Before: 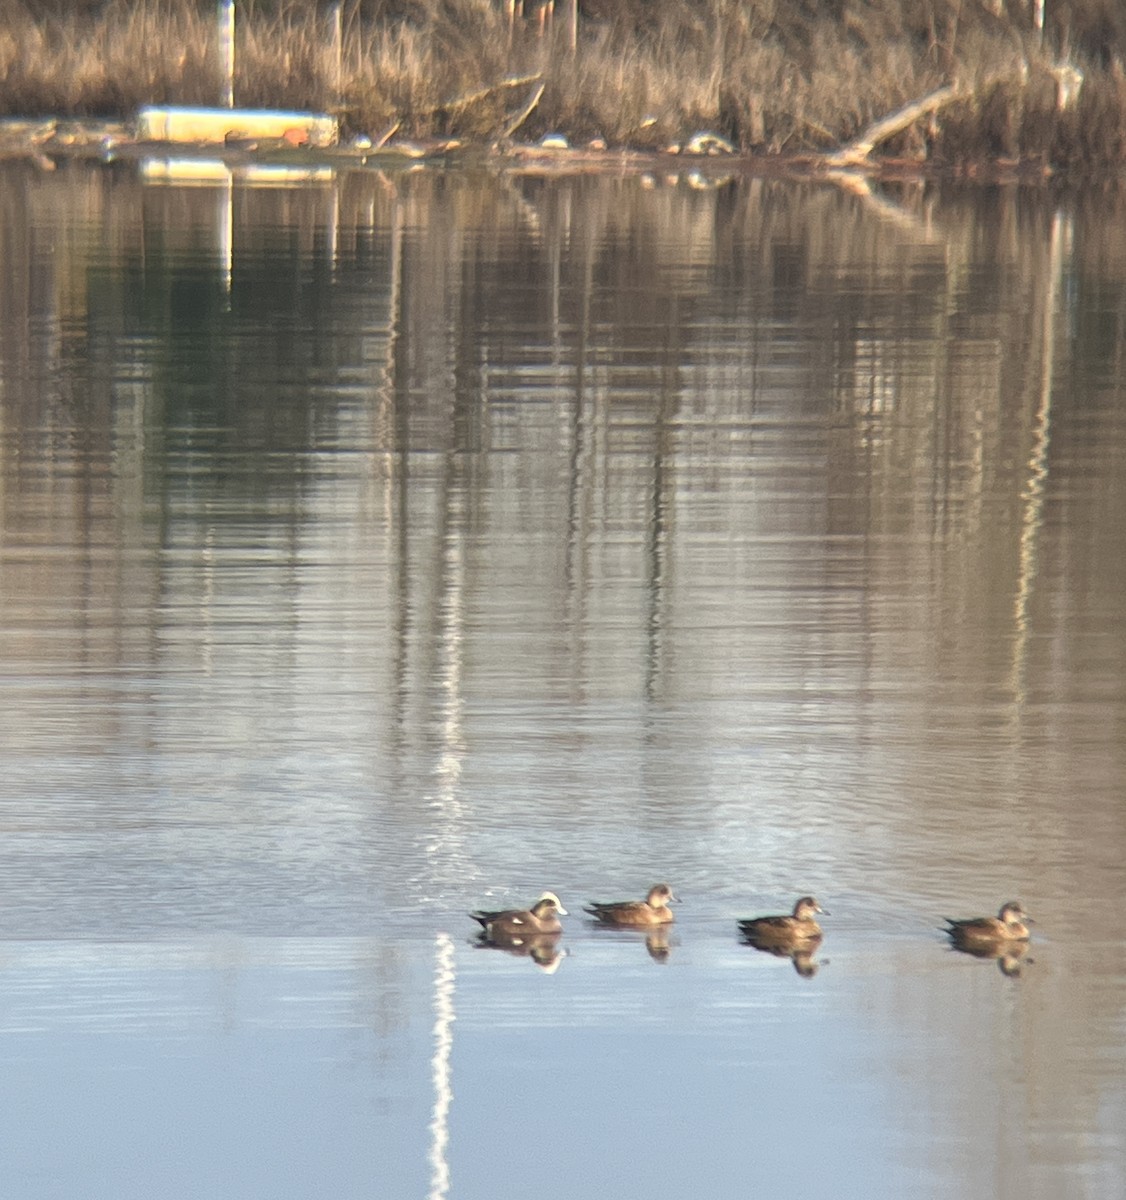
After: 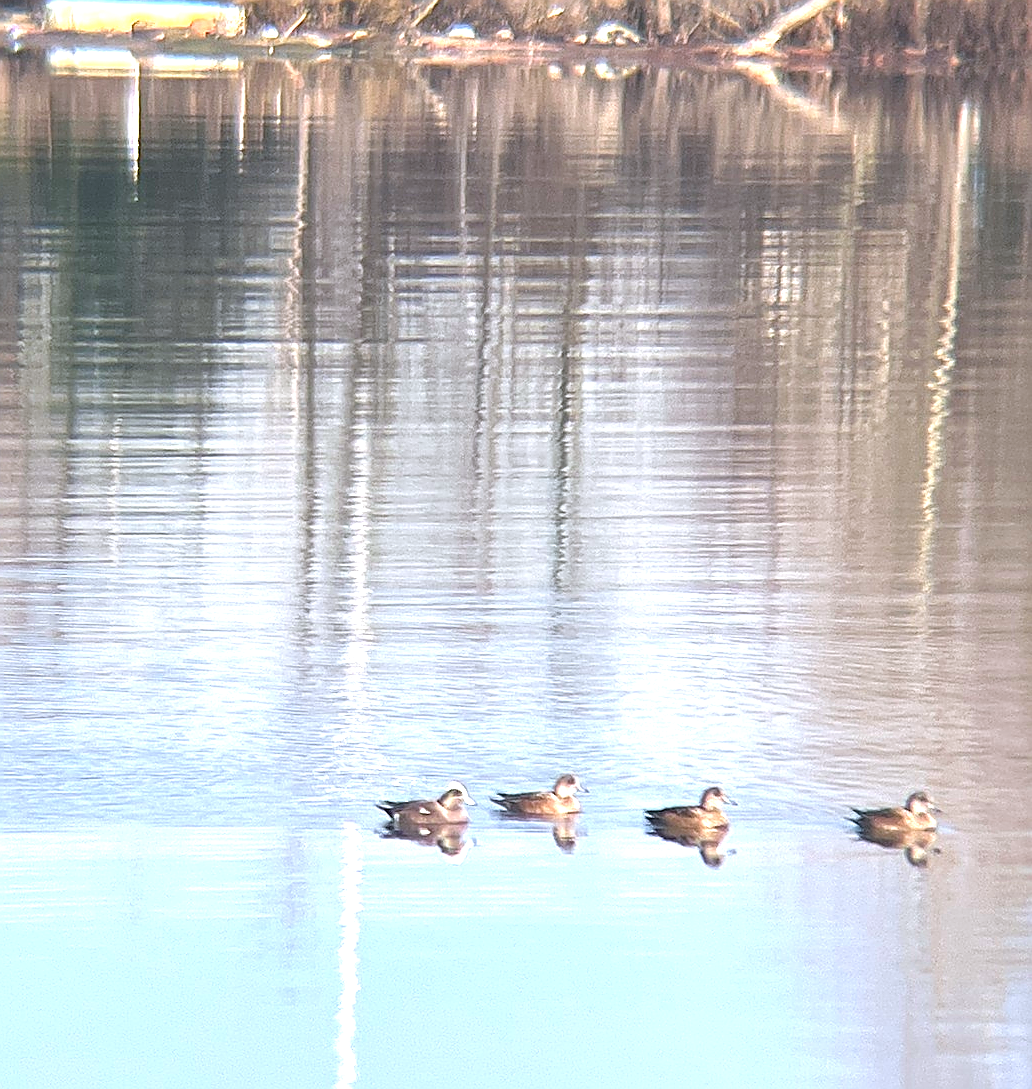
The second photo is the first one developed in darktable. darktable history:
crop and rotate: left 8.262%, top 9.226%
sharpen: radius 1.4, amount 1.25, threshold 0.7
white balance: red 0.967, blue 1.119, emerald 0.756
exposure: black level correction 0, exposure 0.95 EV, compensate exposure bias true, compensate highlight preservation false
